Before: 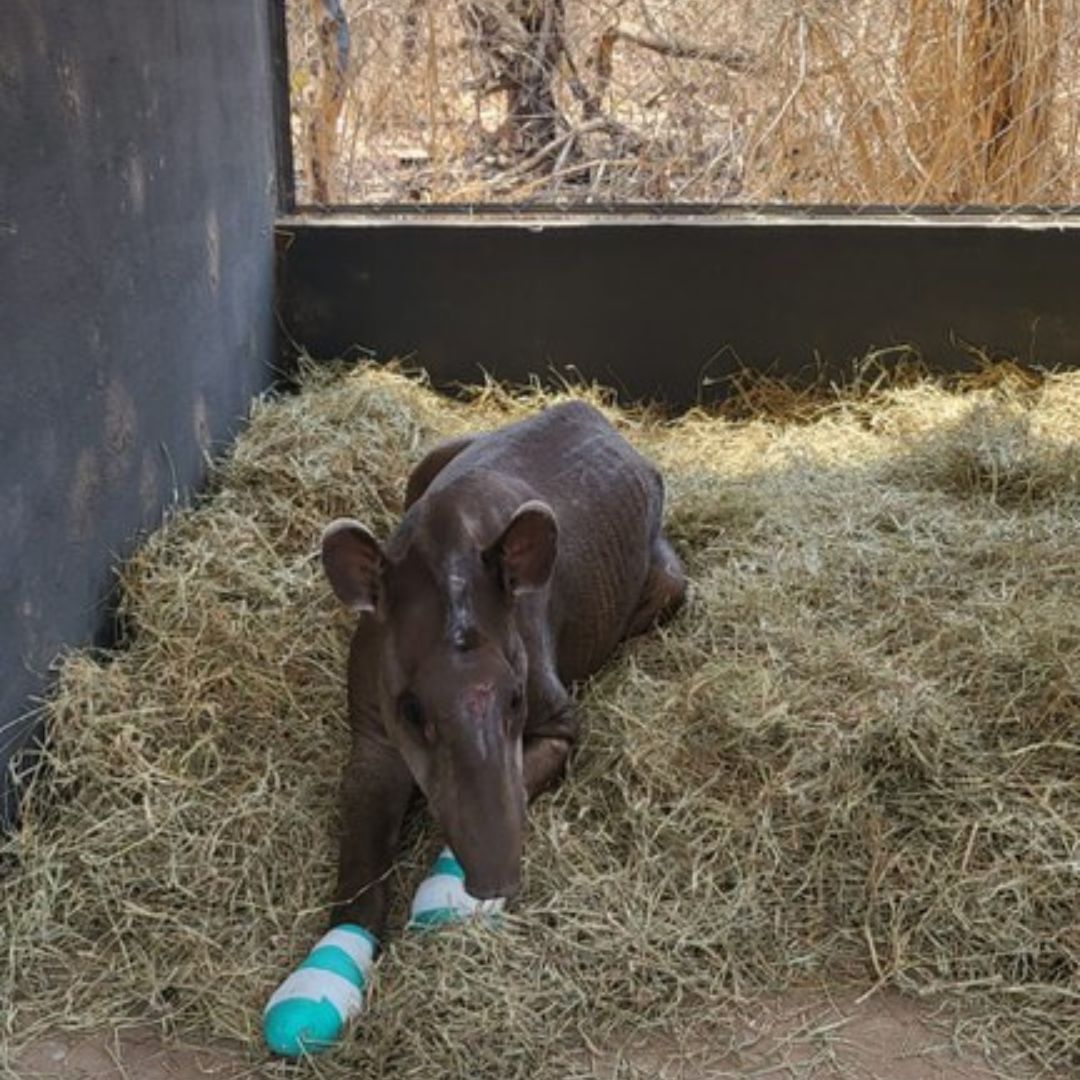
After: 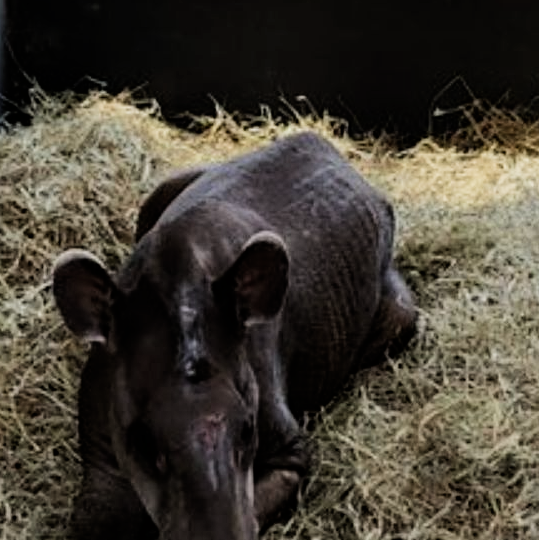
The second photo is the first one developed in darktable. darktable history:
crop: left 25%, top 25%, right 25%, bottom 25%
filmic rgb: black relative exposure -5 EV, hardness 2.88, contrast 1.4, highlights saturation mix -30%
sharpen: amount 0.2
